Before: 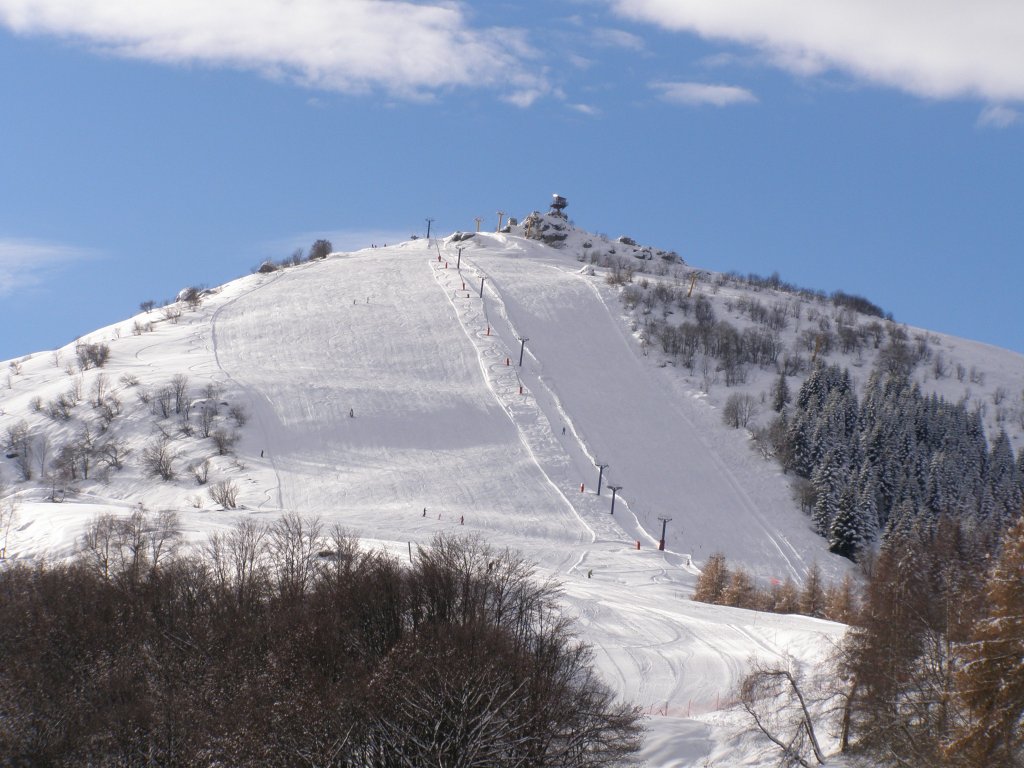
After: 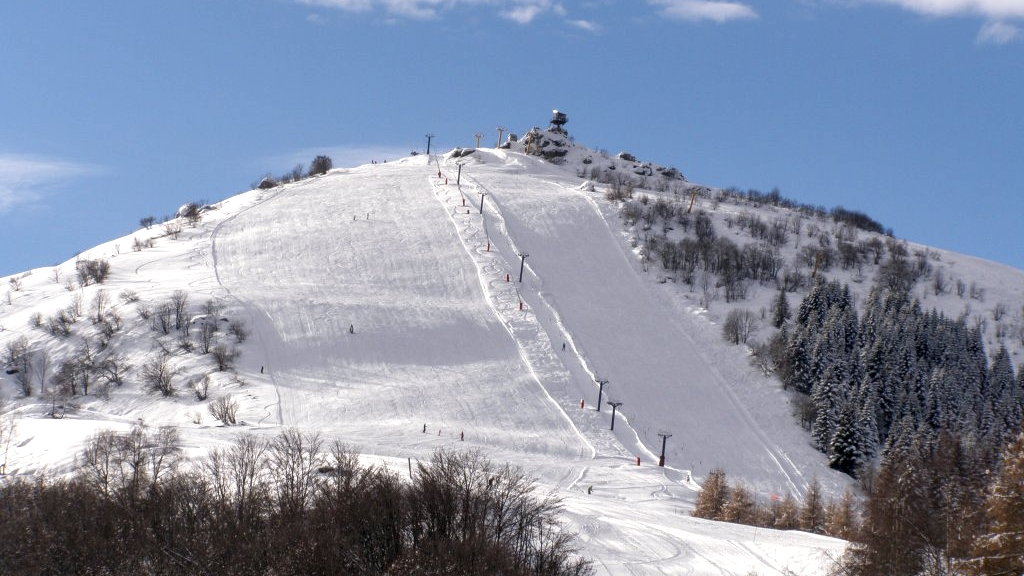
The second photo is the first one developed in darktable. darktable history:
rotate and perspective: crop left 0, crop top 0
local contrast: detail 135%, midtone range 0.75
crop: top 11.038%, bottom 13.962%
